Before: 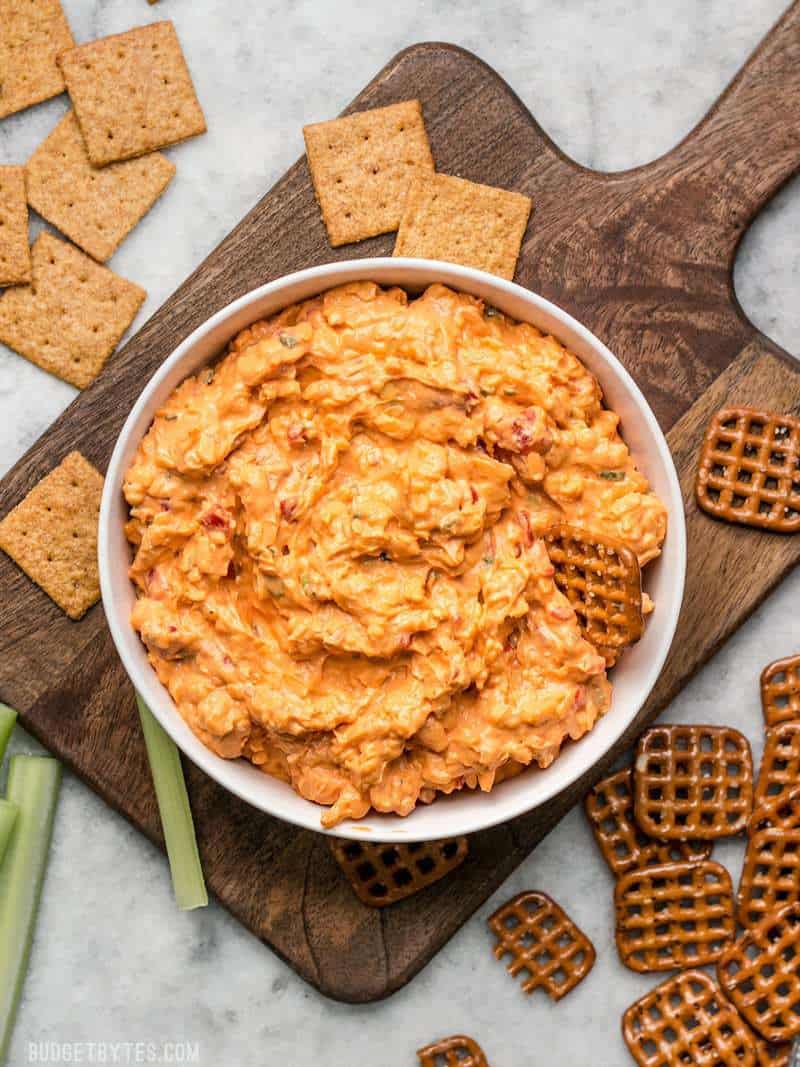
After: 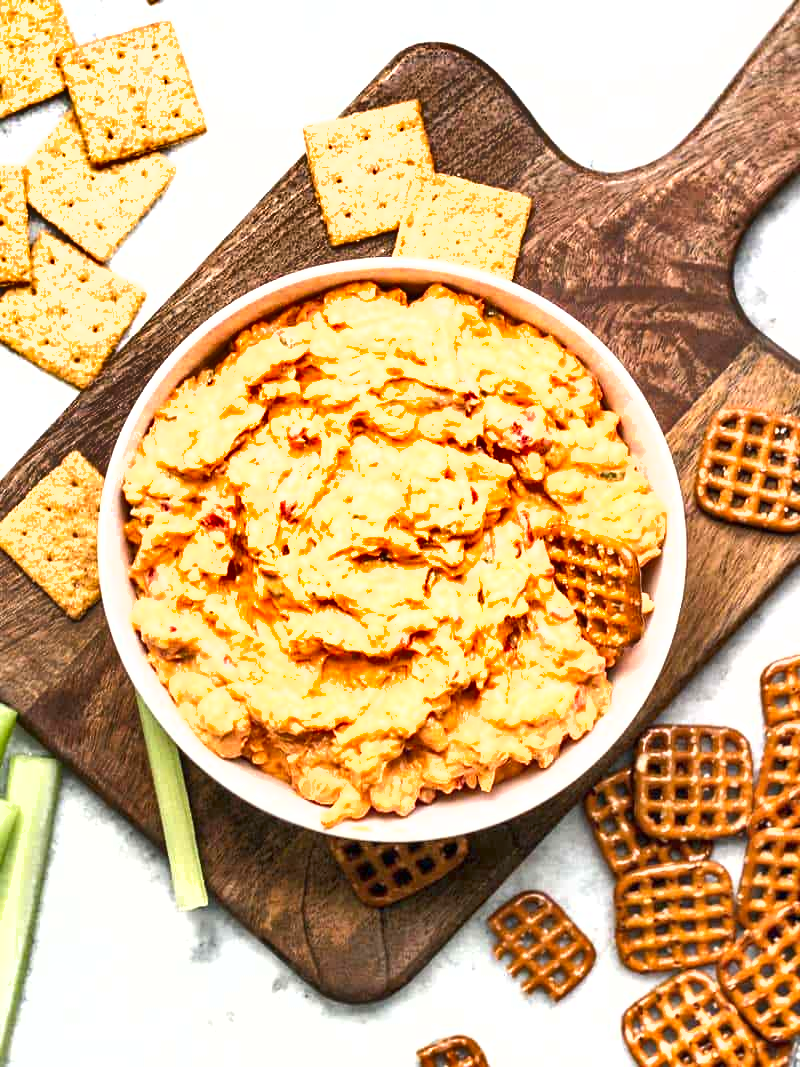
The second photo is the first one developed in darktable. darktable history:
shadows and highlights: low approximation 0.01, soften with gaussian
exposure: exposure 1.25 EV, compensate exposure bias true, compensate highlight preservation false
